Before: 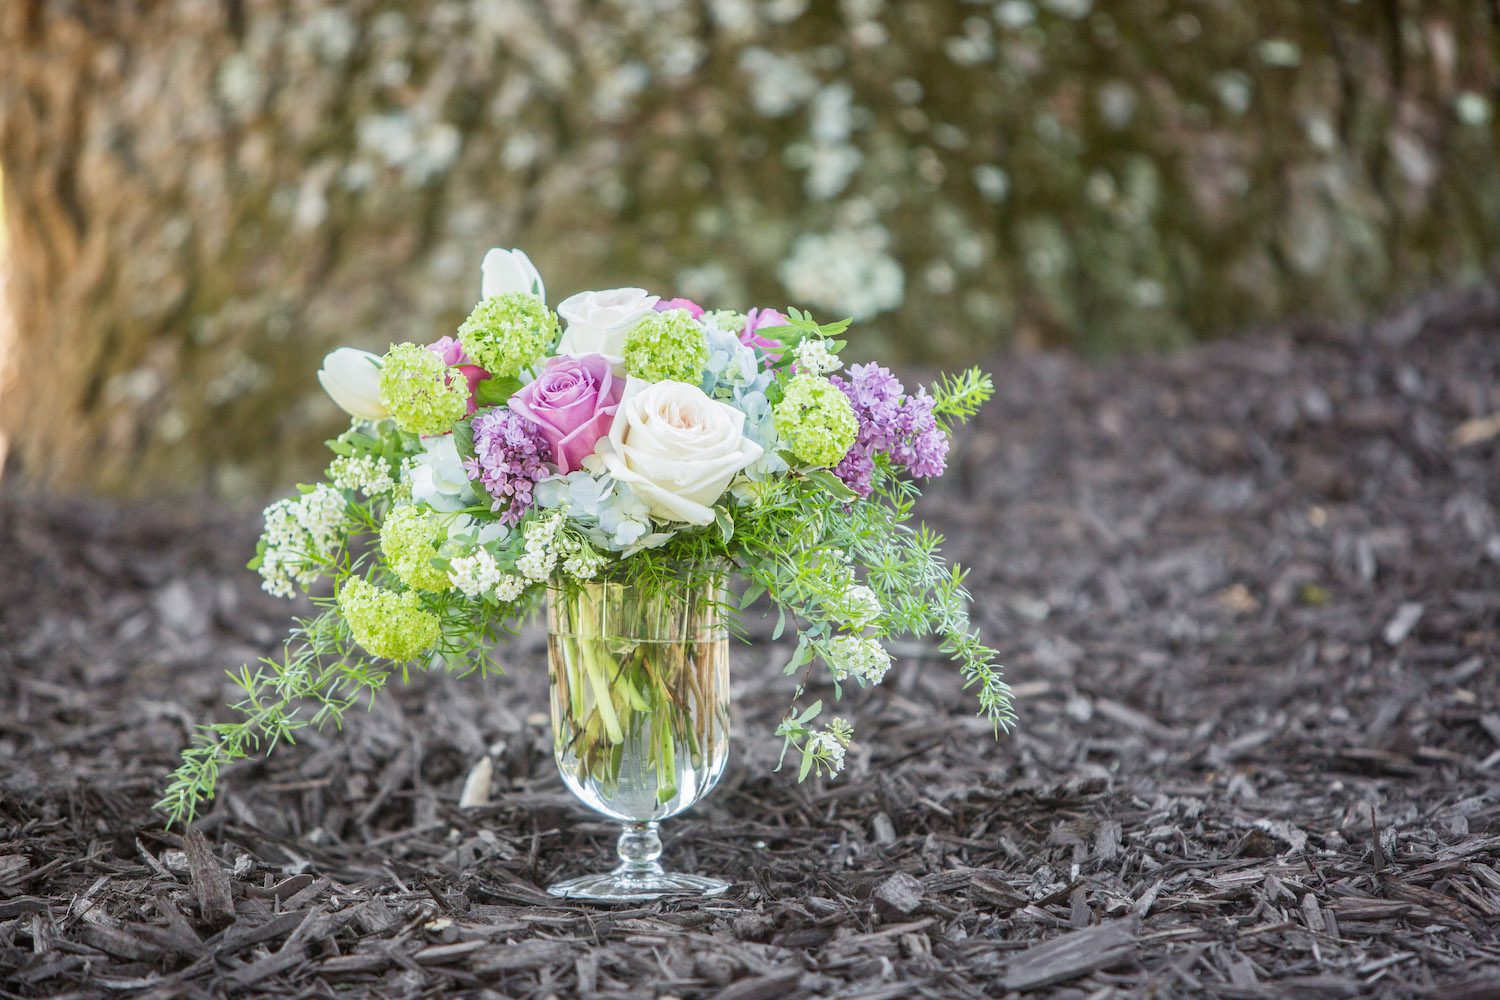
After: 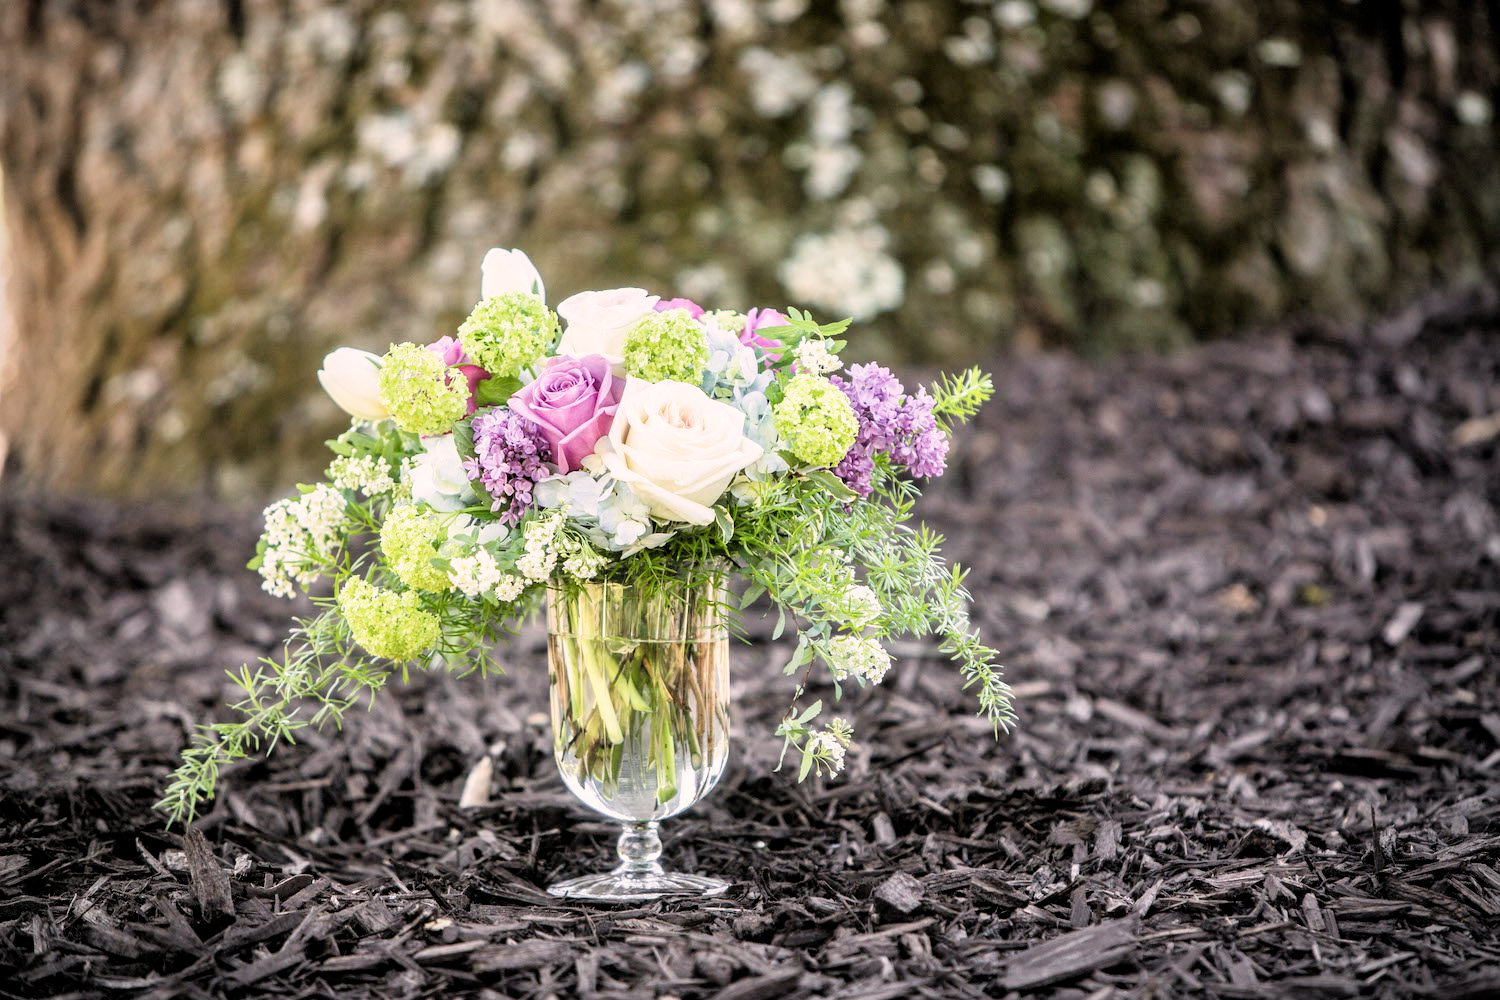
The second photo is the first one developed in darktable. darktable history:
filmic rgb: black relative exposure -3.64 EV, white relative exposure 2.44 EV, hardness 3.29
color correction: highlights a* 7.34, highlights b* 4.37
vignetting: on, module defaults
